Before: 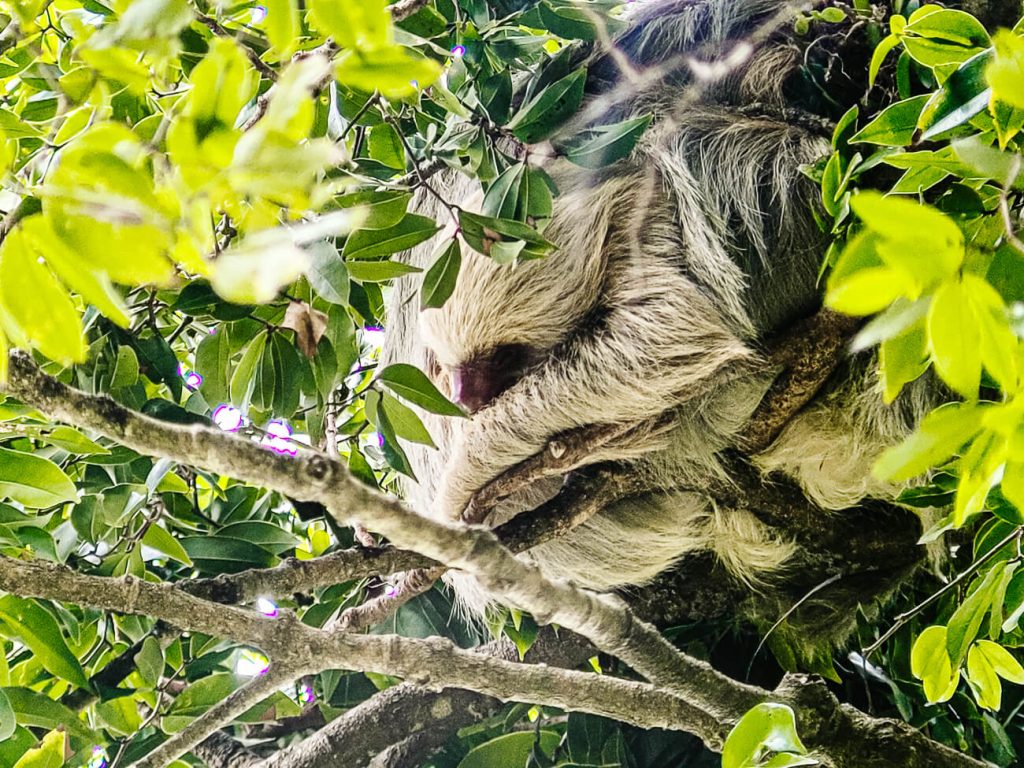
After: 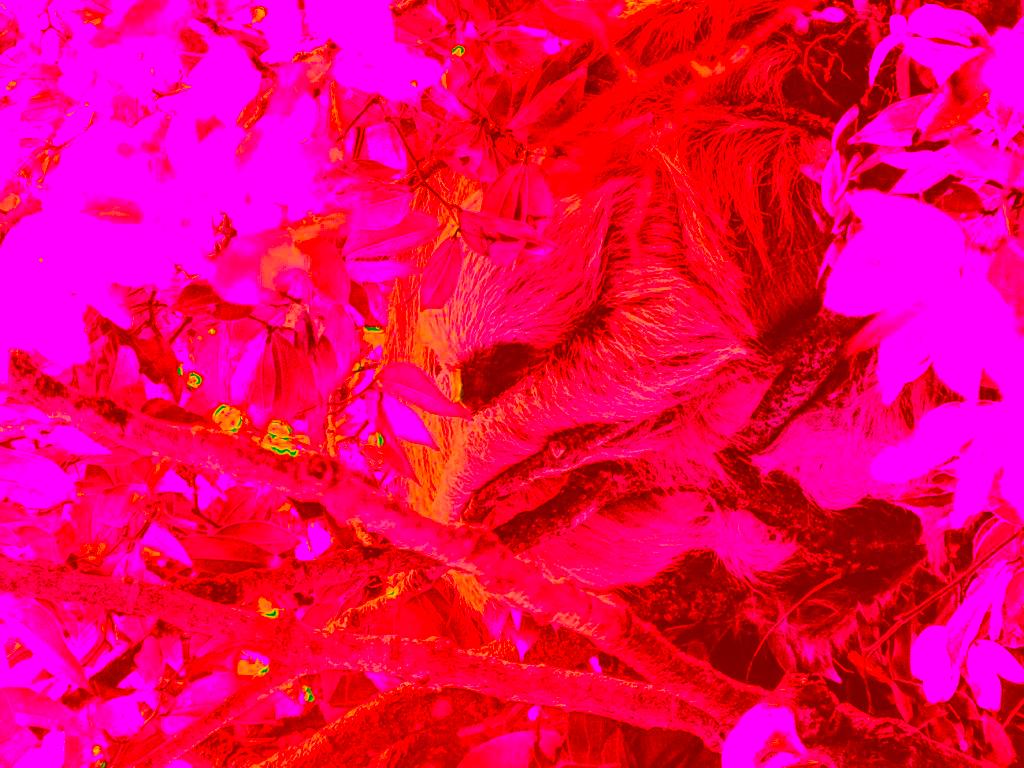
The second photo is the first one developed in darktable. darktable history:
local contrast: detail 130%
color correction: highlights a* -39.68, highlights b* -40, shadows a* -40, shadows b* -40, saturation -3
